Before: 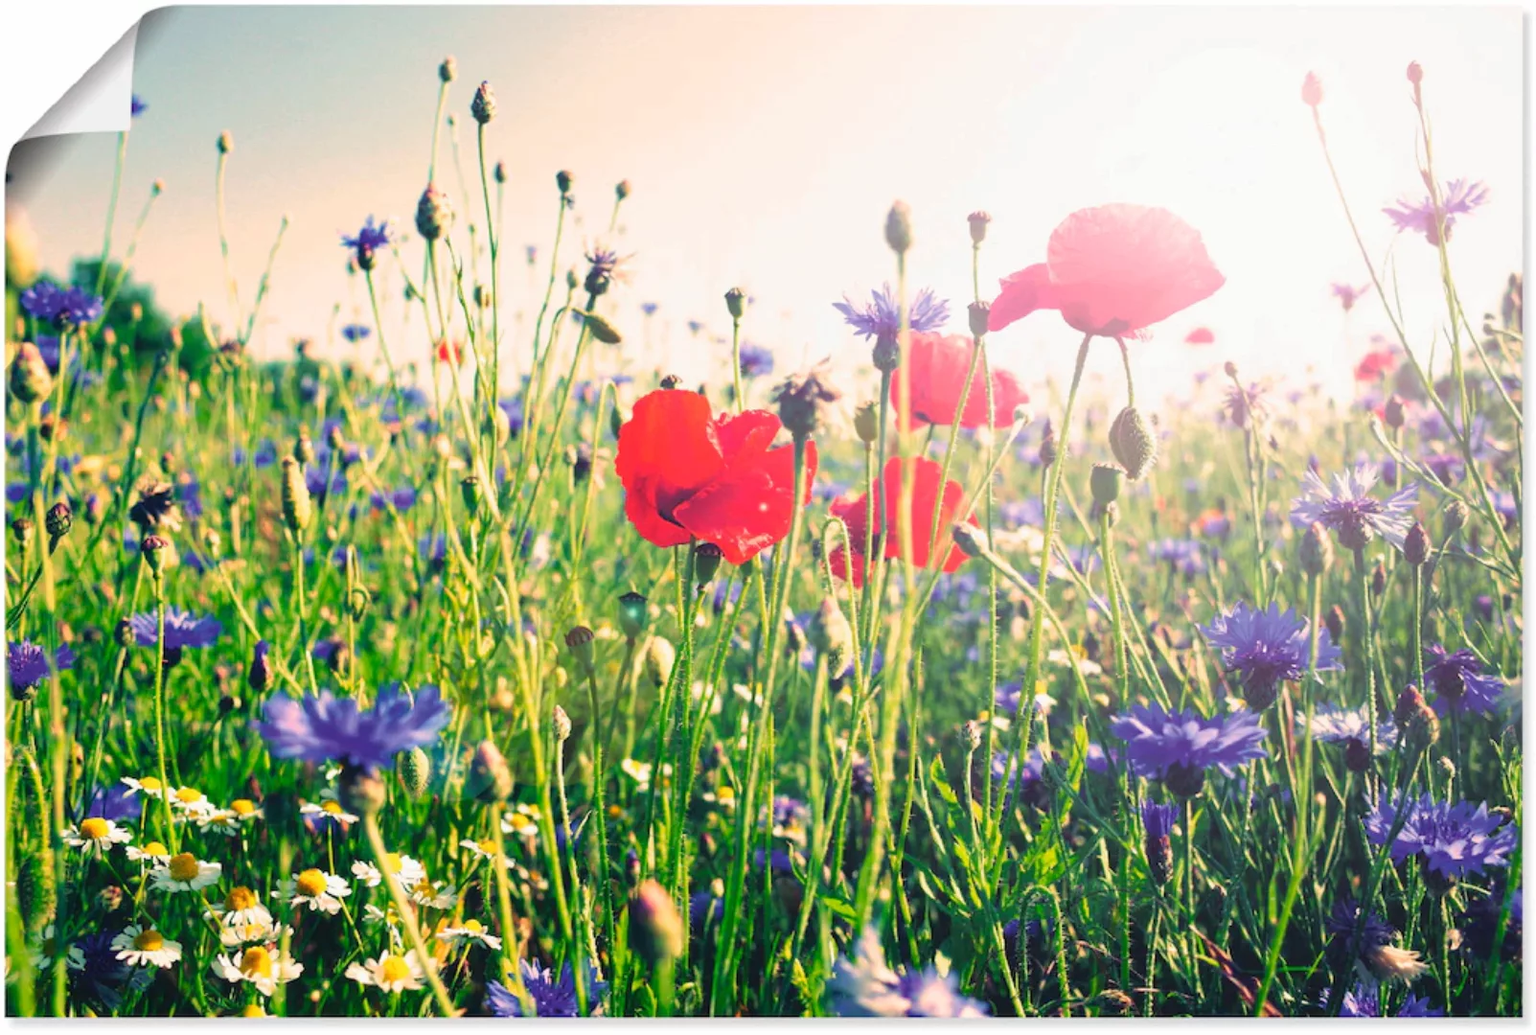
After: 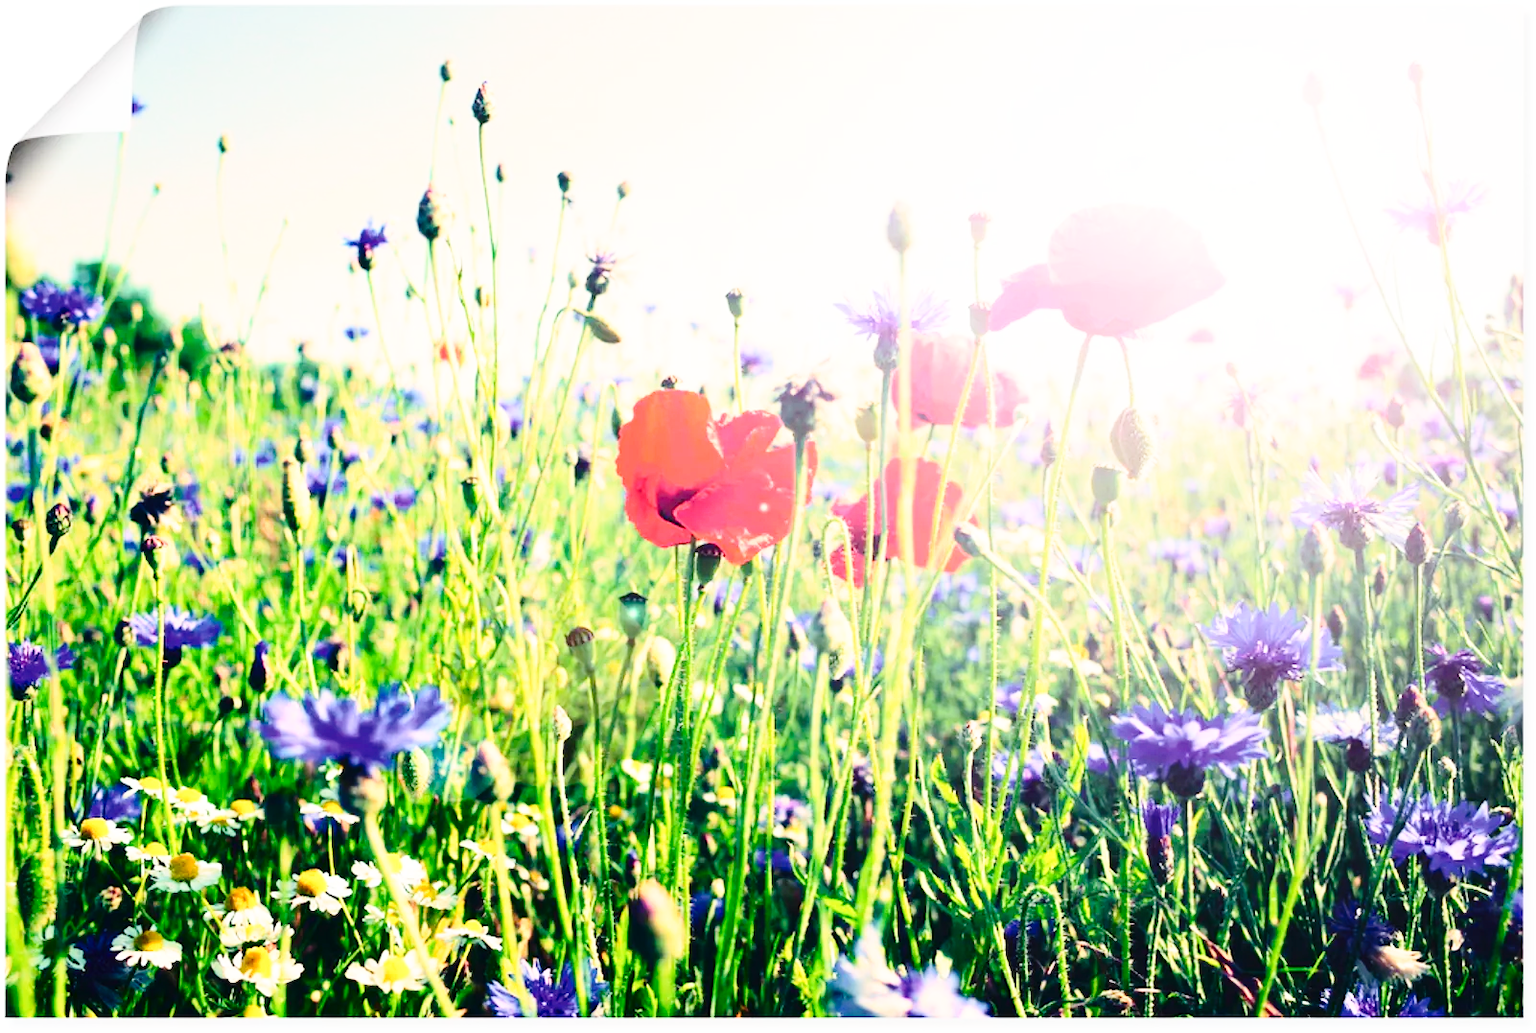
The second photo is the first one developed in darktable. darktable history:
crop: top 0.05%, bottom 0.098%
contrast brightness saturation: contrast 0.28
base curve: curves: ch0 [(0, 0) (0.028, 0.03) (0.121, 0.232) (0.46, 0.748) (0.859, 0.968) (1, 1)], preserve colors none
